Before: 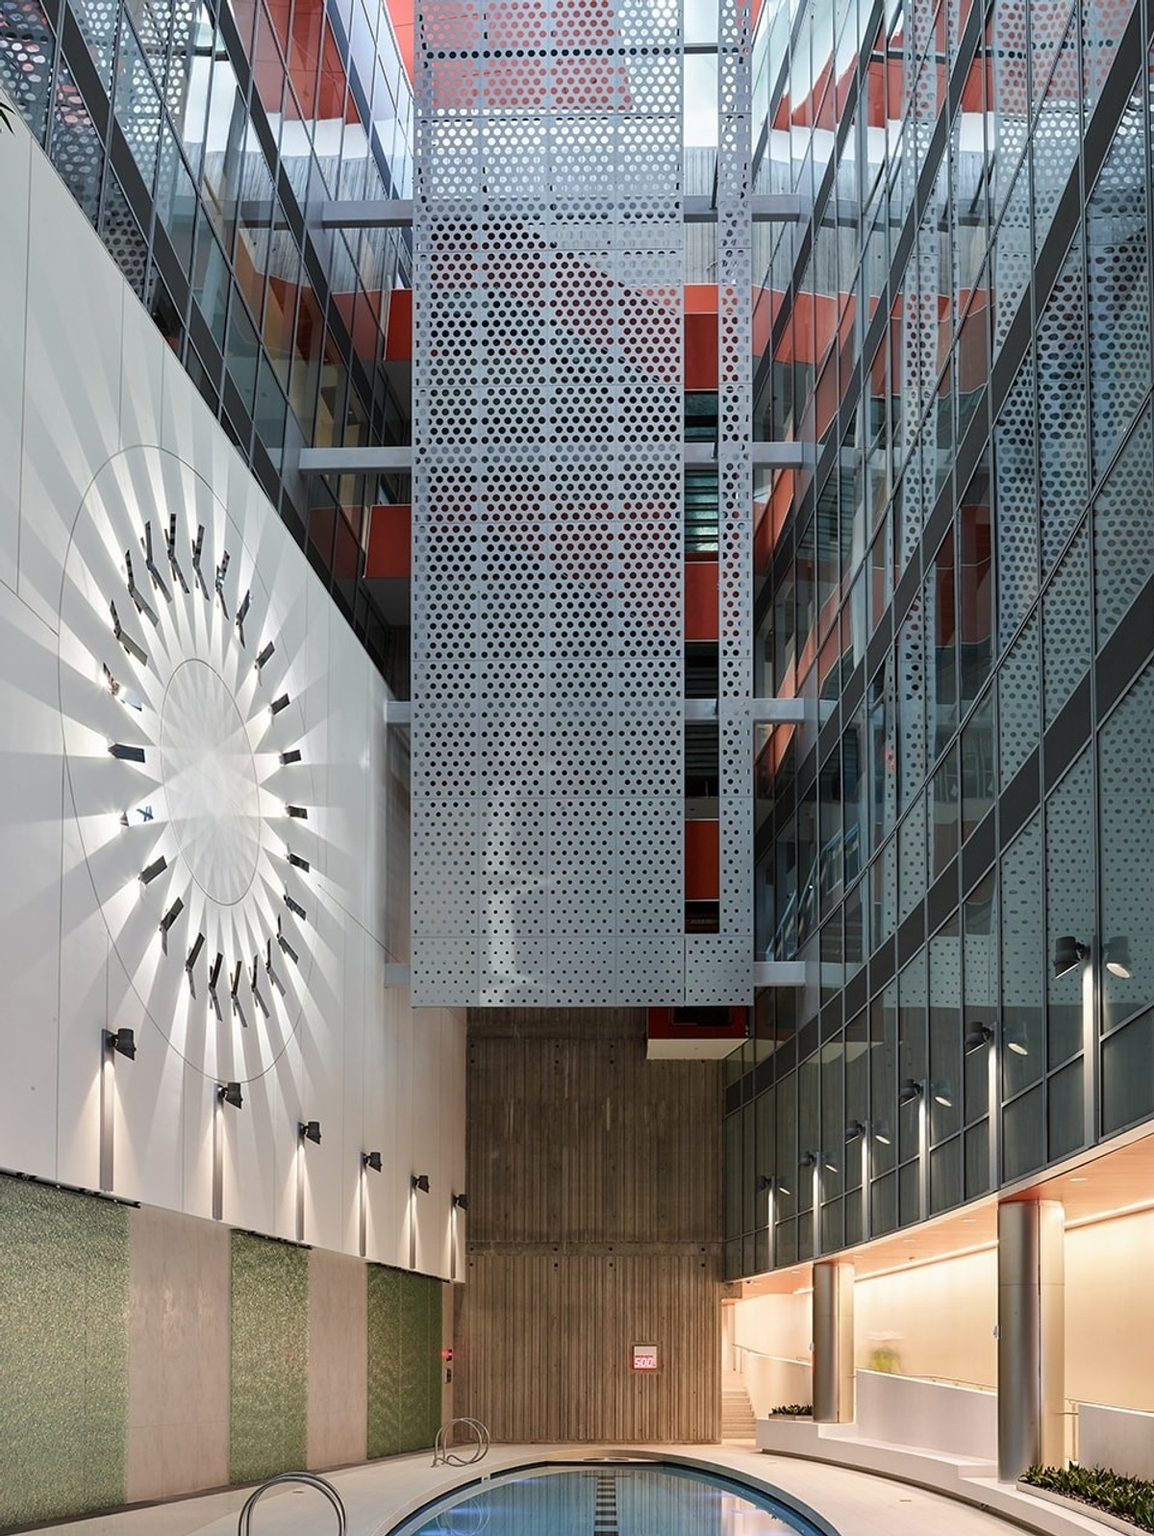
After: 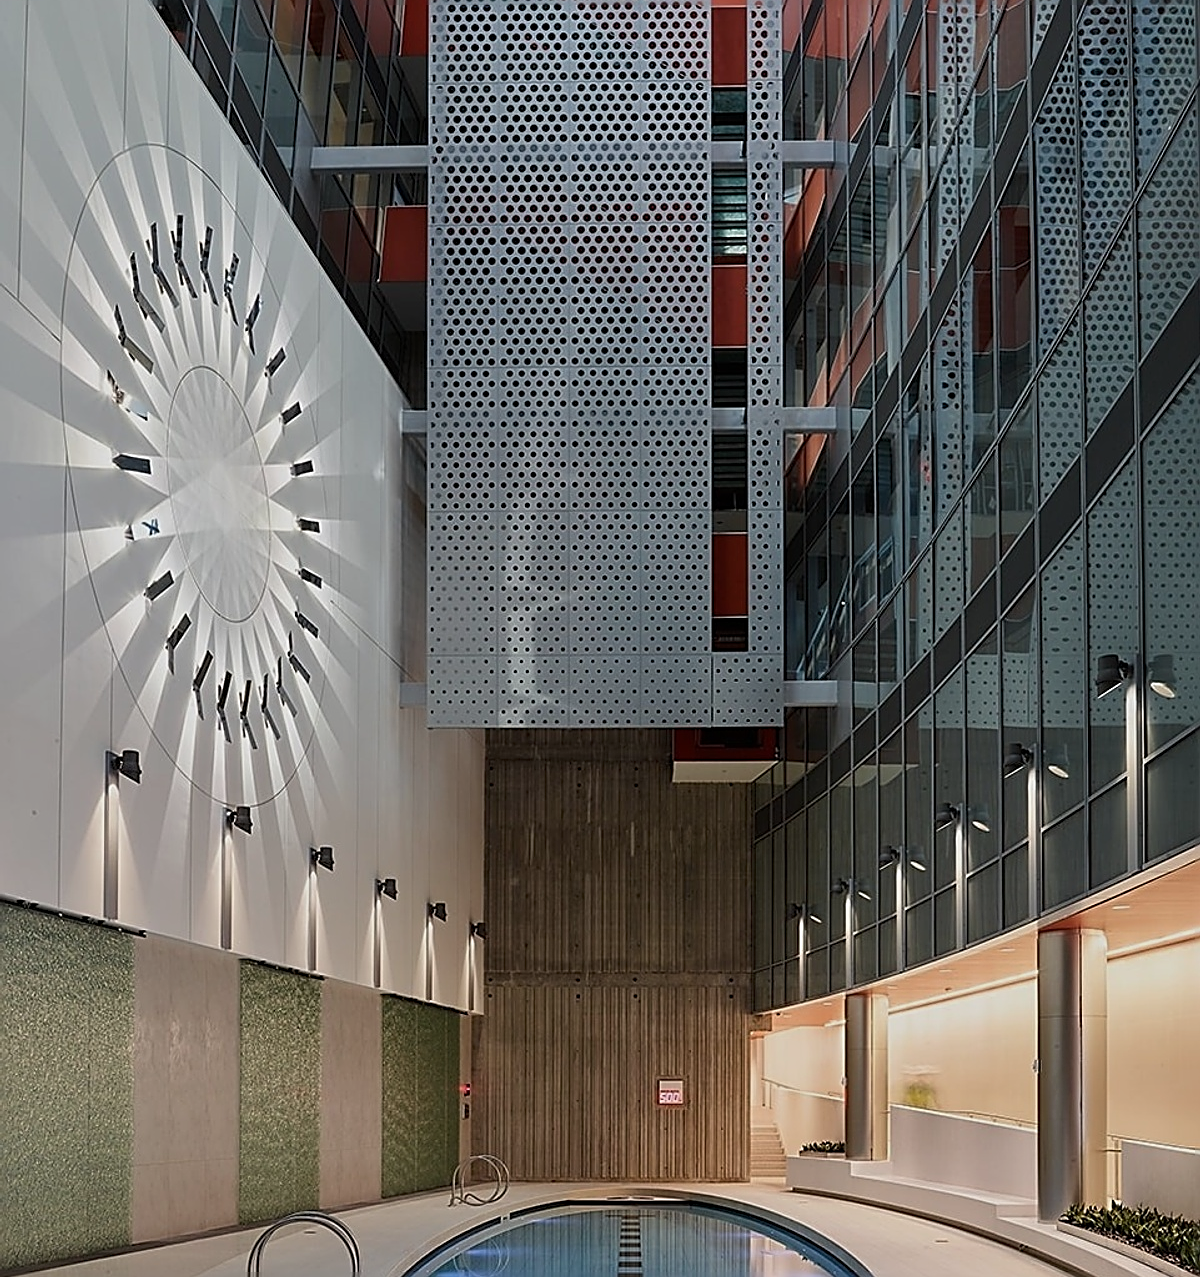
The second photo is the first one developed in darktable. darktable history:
crop and rotate: top 19.998%
sharpen: amount 1
exposure: exposure -0.492 EV, compensate highlight preservation false
